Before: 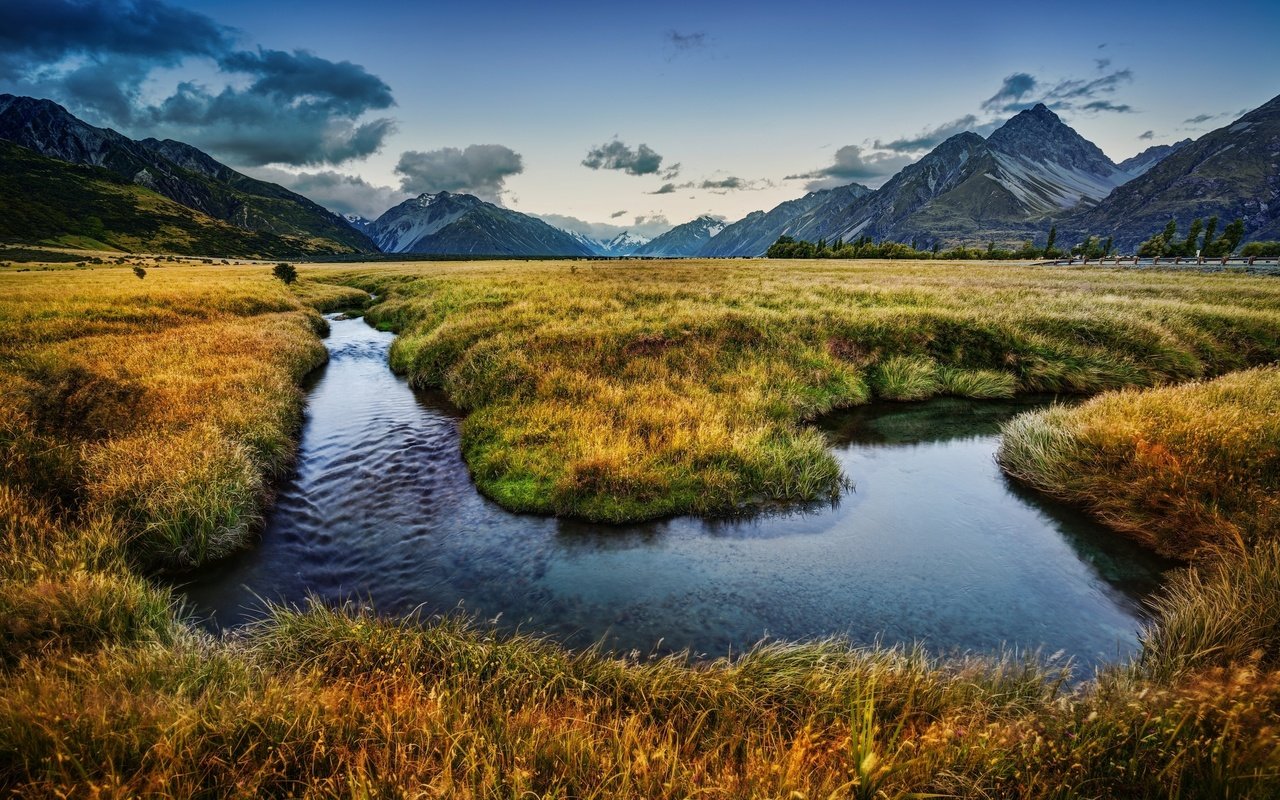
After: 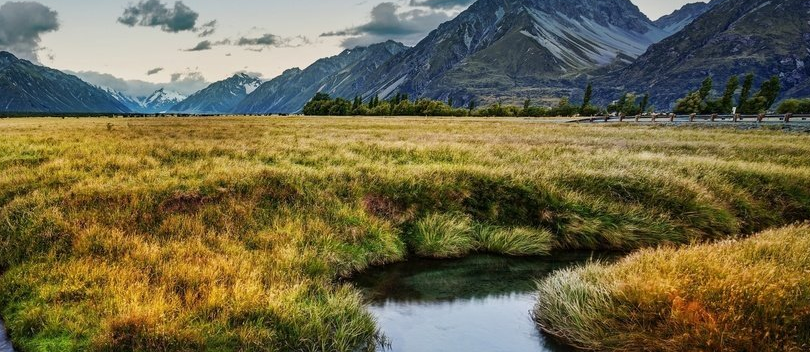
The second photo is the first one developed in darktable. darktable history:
crop: left 36.291%, top 17.995%, right 0.358%, bottom 37.909%
